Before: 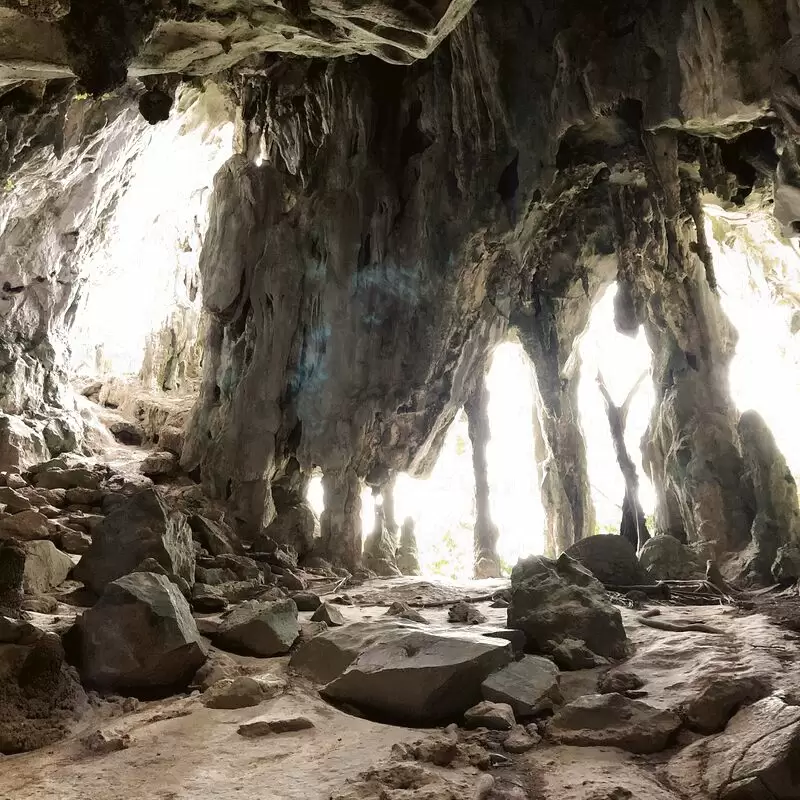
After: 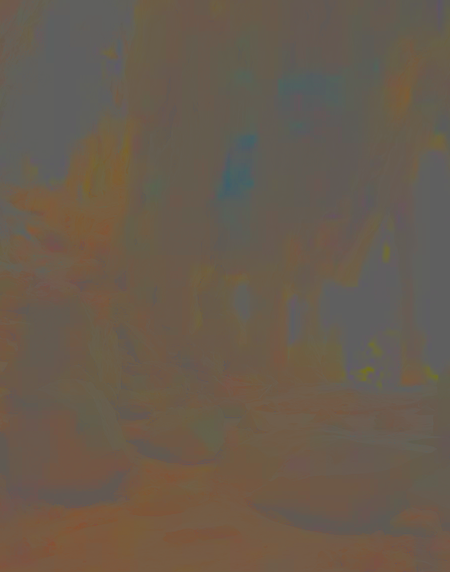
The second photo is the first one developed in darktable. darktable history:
crop: left 9.298%, top 24.231%, right 34.39%, bottom 4.17%
color zones: curves: ch0 [(0, 0.473) (0.001, 0.473) (0.226, 0.548) (0.4, 0.589) (0.525, 0.54) (0.728, 0.403) (0.999, 0.473) (1, 0.473)]; ch1 [(0, 0.619) (0.001, 0.619) (0.234, 0.388) (0.4, 0.372) (0.528, 0.422) (0.732, 0.53) (0.999, 0.619) (1, 0.619)]; ch2 [(0, 0.547) (0.001, 0.547) (0.226, 0.45) (0.4, 0.525) (0.525, 0.585) (0.8, 0.511) (0.999, 0.547) (1, 0.547)]
exposure: exposure -0.015 EV, compensate highlight preservation false
contrast brightness saturation: contrast -0.978, brightness -0.176, saturation 0.731
